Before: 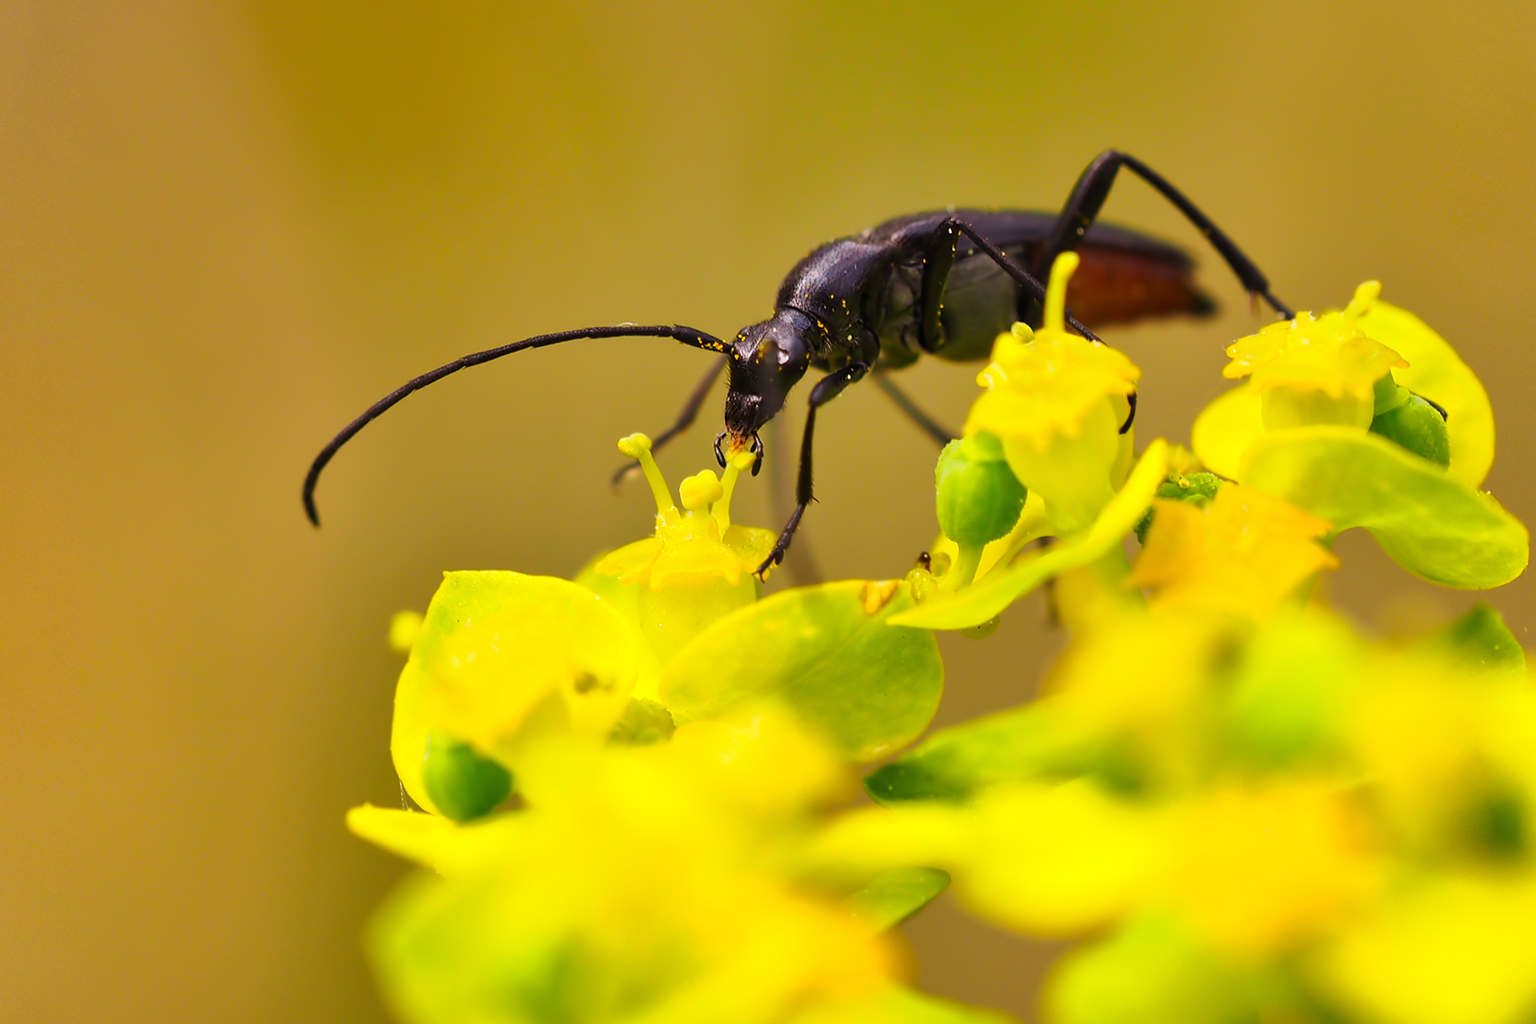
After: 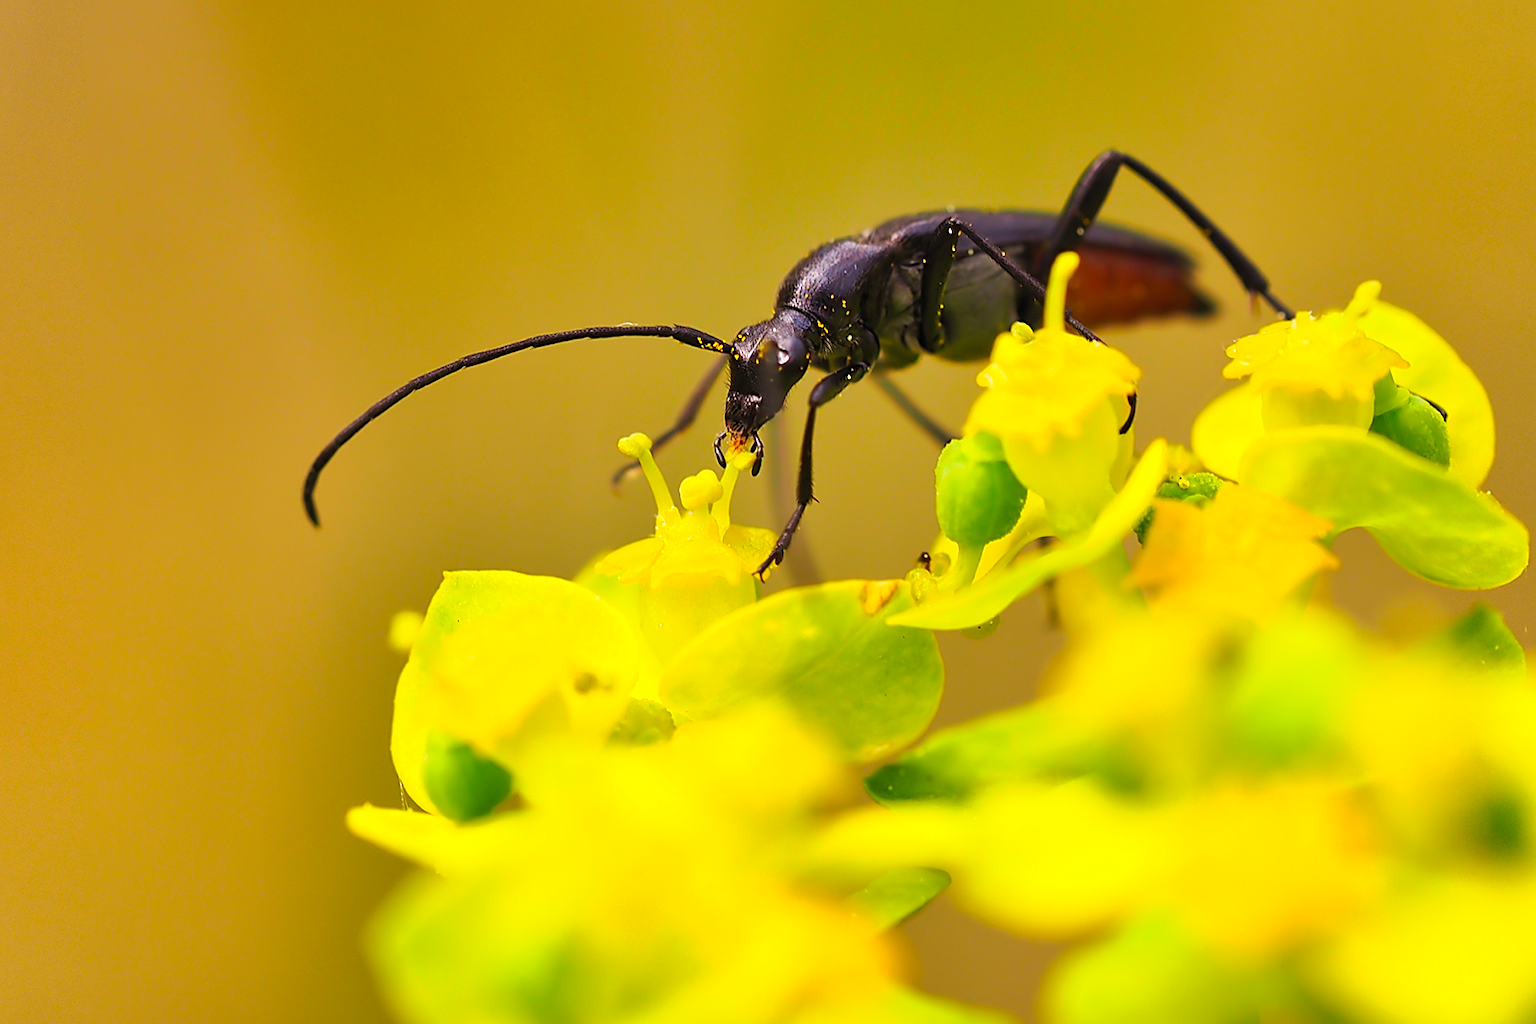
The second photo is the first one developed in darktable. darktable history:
sharpen: on, module defaults
contrast brightness saturation: contrast 0.07, brightness 0.08, saturation 0.18
